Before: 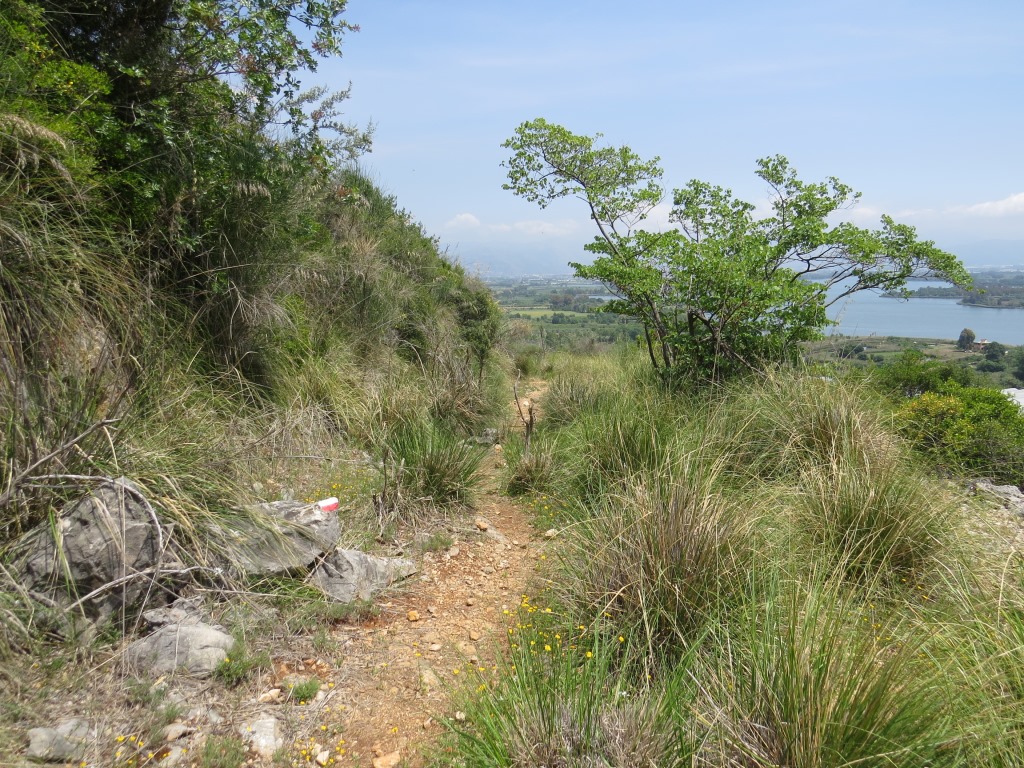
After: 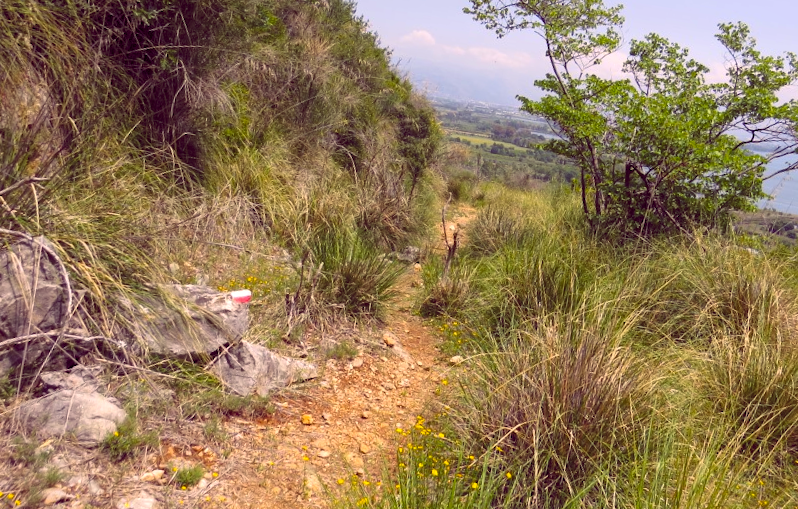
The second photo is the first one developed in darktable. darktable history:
crop: left 11.123%, top 27.61%, right 18.3%, bottom 17.034%
color balance rgb: shadows lift › chroma 6.43%, shadows lift › hue 305.74°, highlights gain › chroma 2.43%, highlights gain › hue 35.74°, global offset › chroma 0.28%, global offset › hue 320.29°, linear chroma grading › global chroma 5.5%, perceptual saturation grading › global saturation 30%, contrast 5.15%
local contrast: mode bilateral grid, contrast 20, coarseness 50, detail 120%, midtone range 0.2
rotate and perspective: rotation 9.12°, automatic cropping off
